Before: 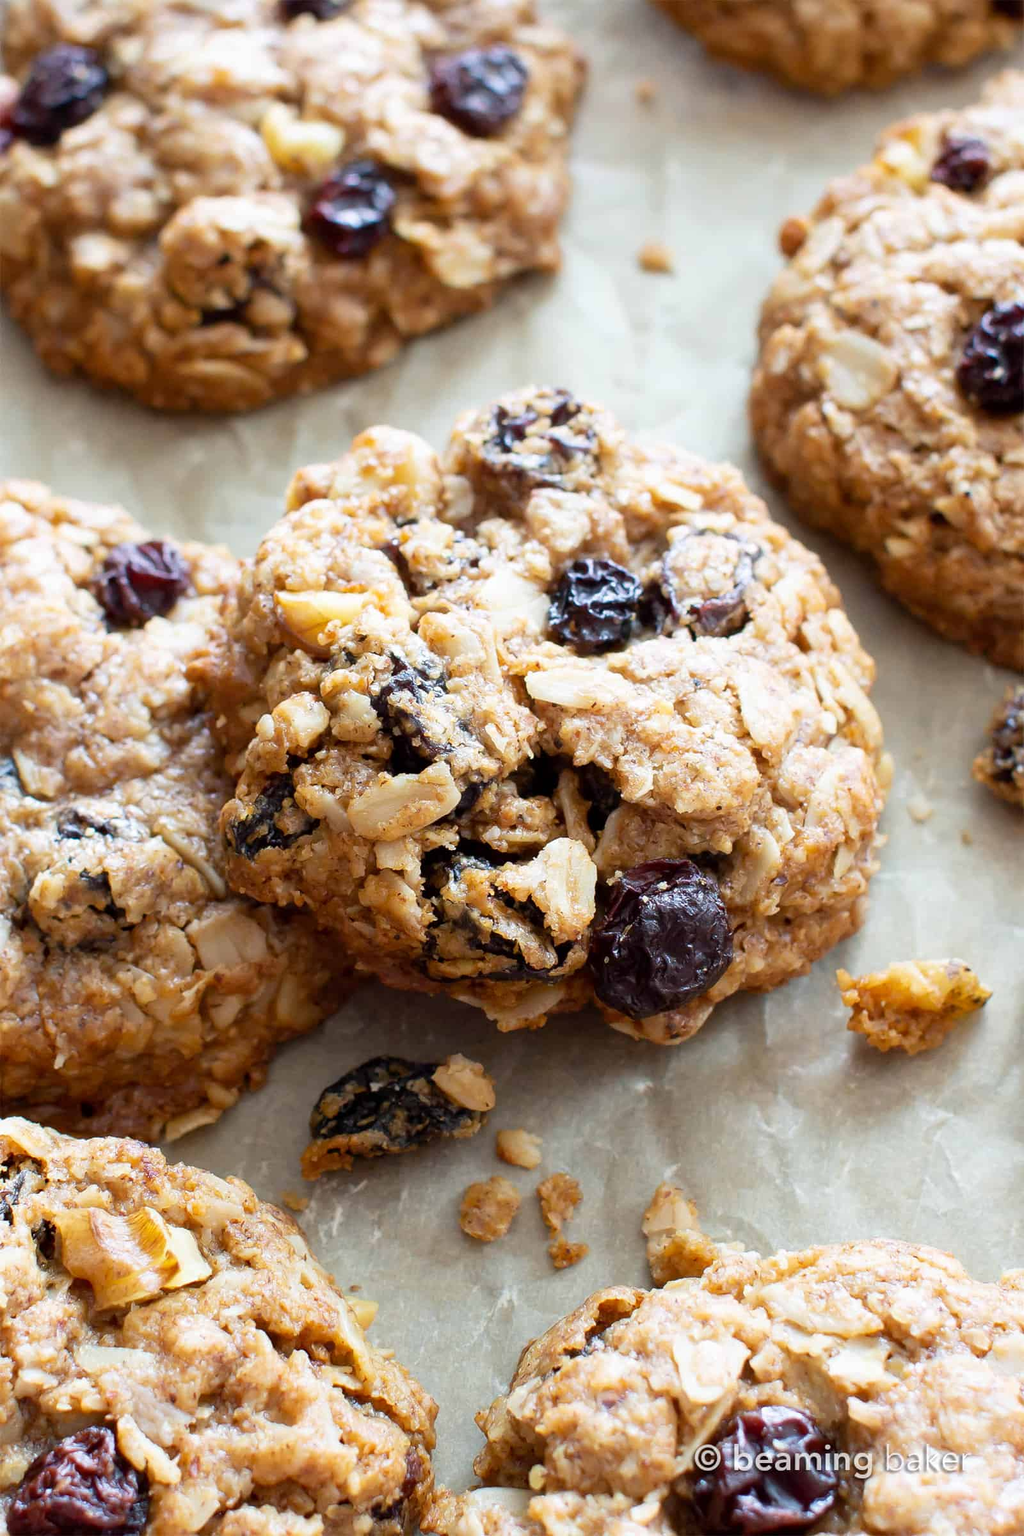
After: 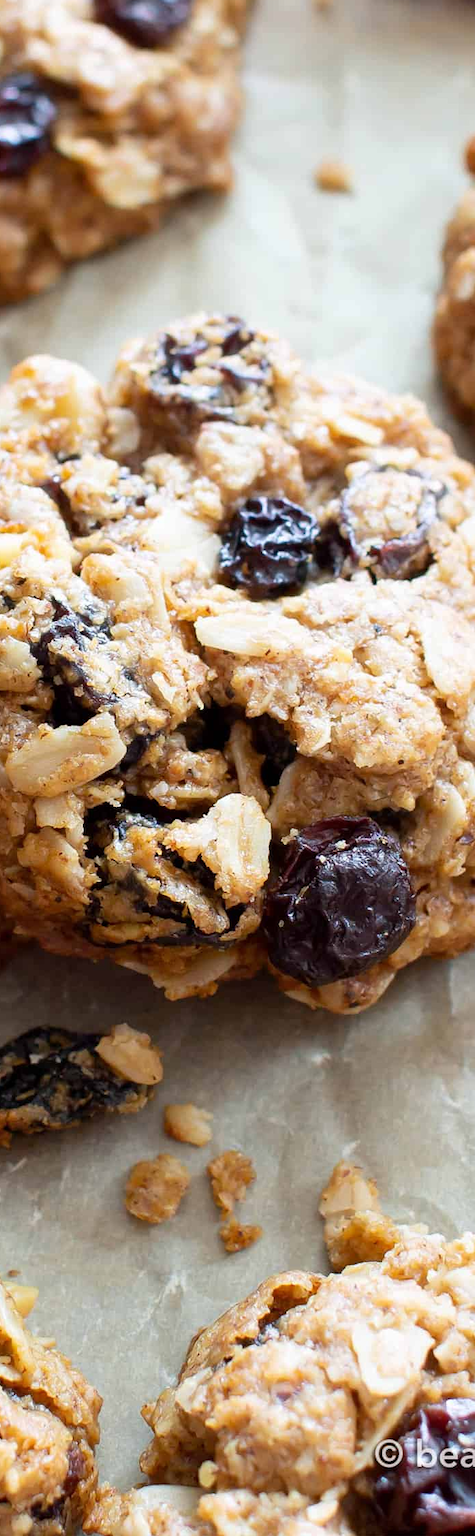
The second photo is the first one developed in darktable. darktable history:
crop: left 33.451%, top 6.034%, right 22.9%
tone equalizer: on, module defaults
